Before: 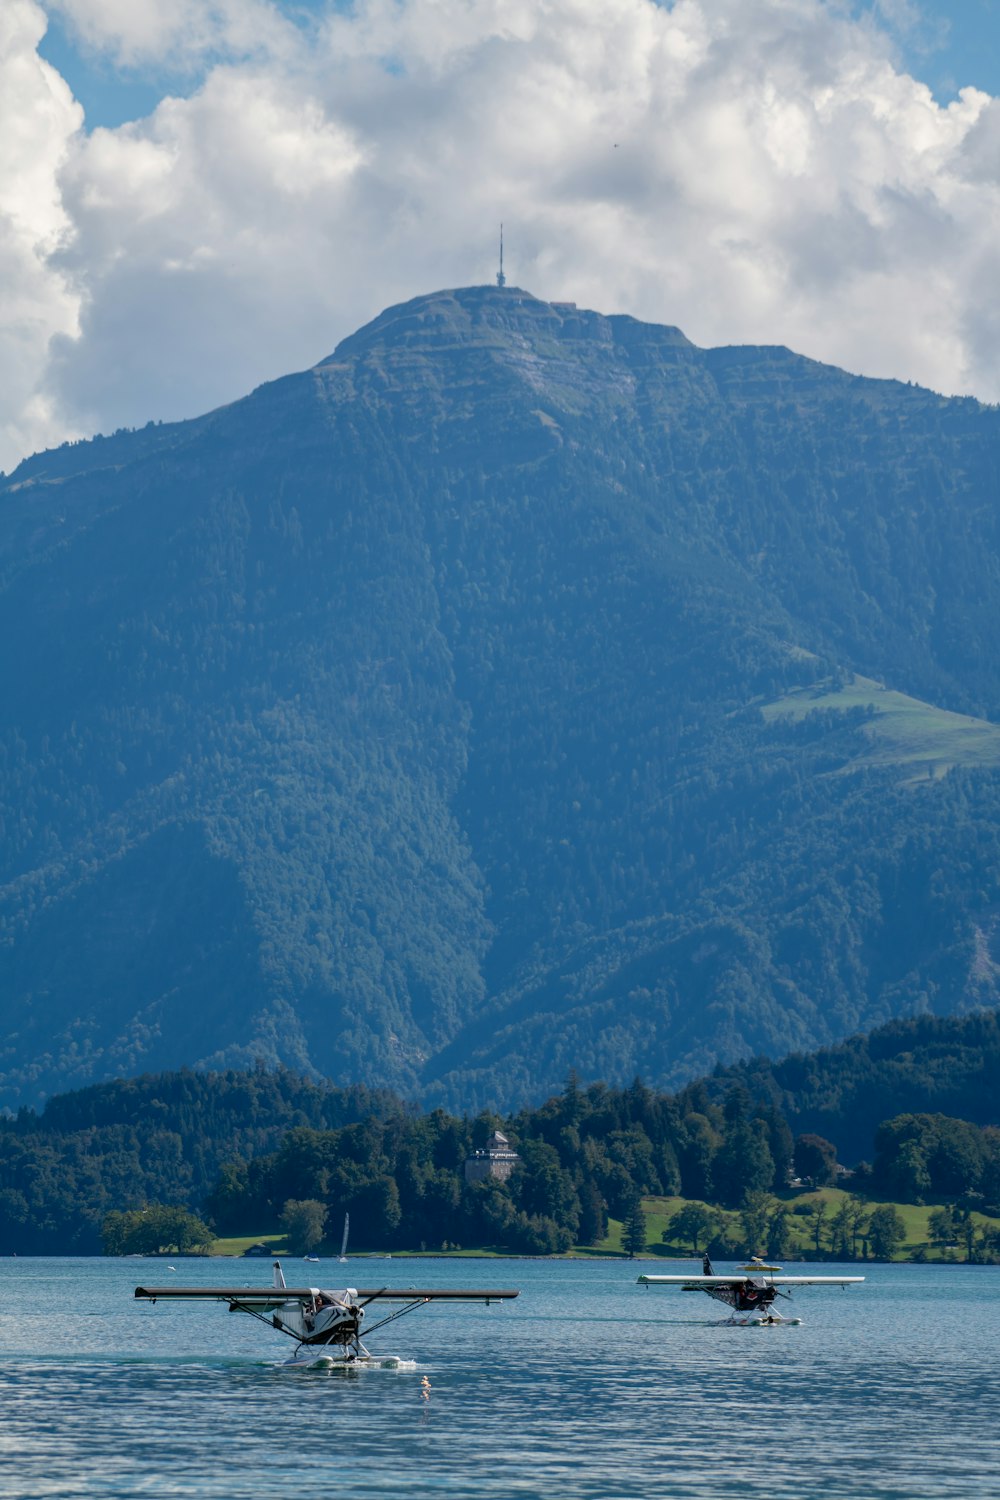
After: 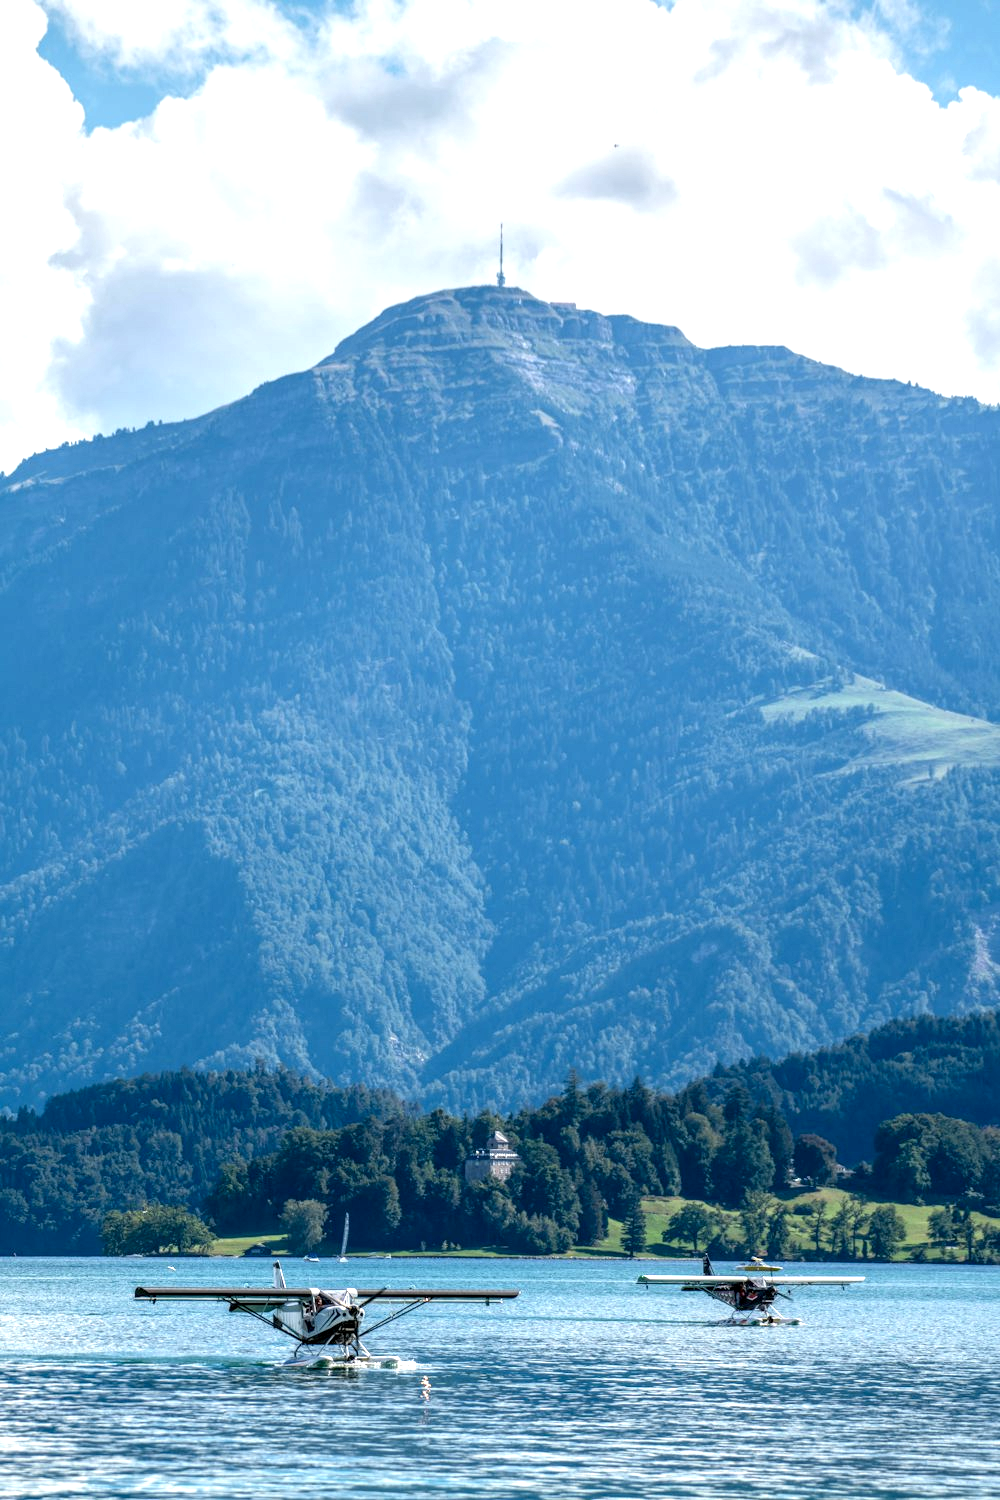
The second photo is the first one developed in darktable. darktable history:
local contrast: detail 150%
exposure: exposure 1 EV, compensate highlight preservation false
